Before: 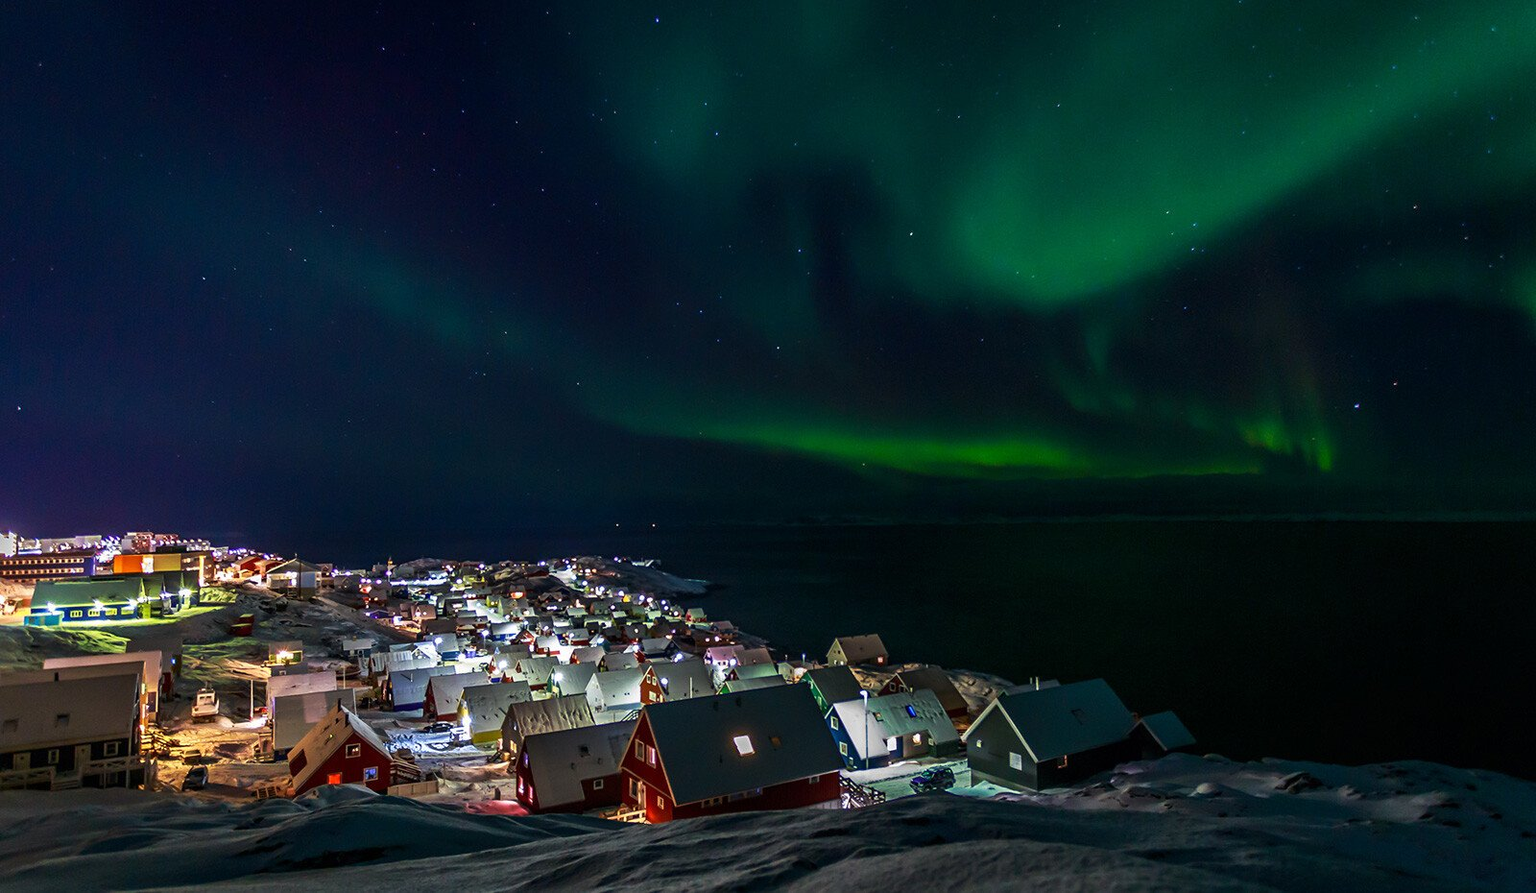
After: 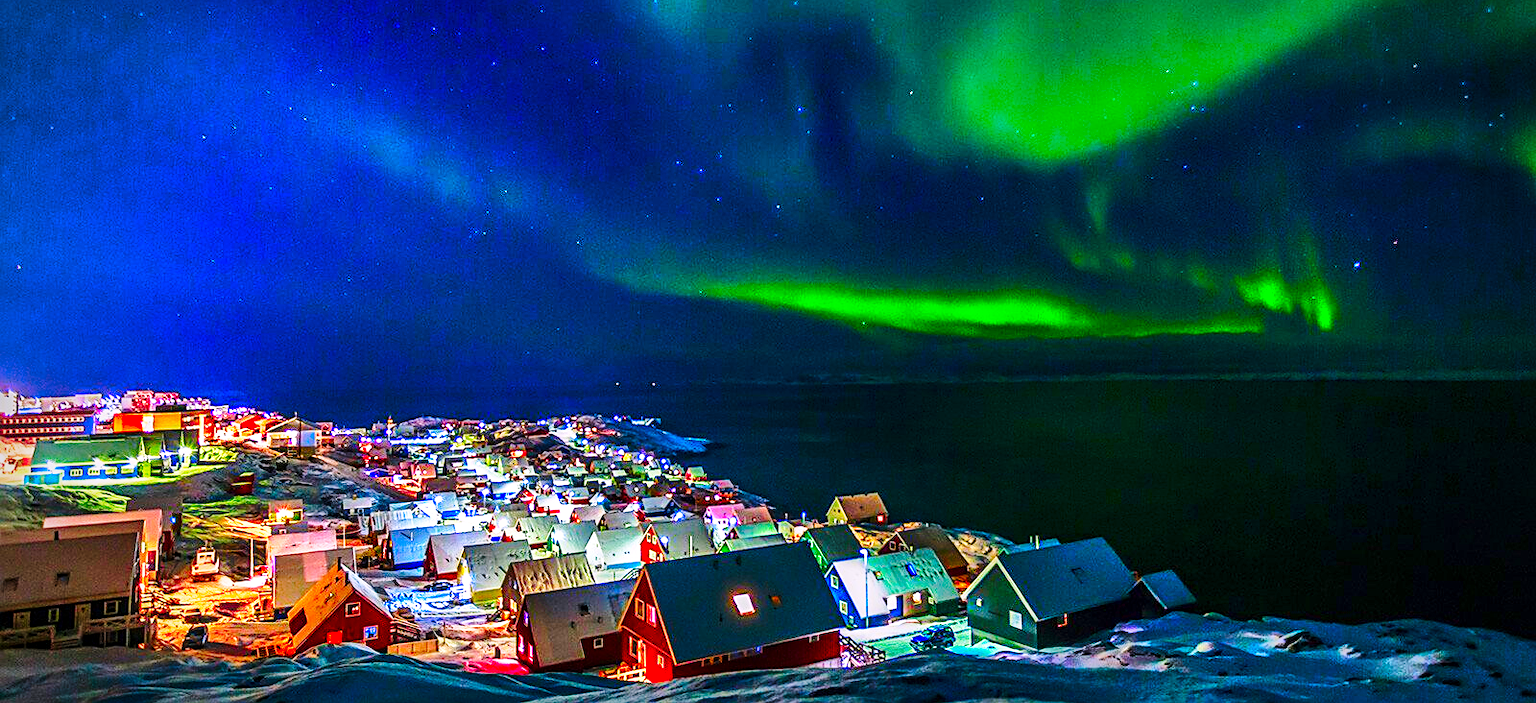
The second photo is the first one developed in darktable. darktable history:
color correction: highlights a* 1.63, highlights b* -1.66, saturation 2.52
exposure: black level correction 0, exposure 0.498 EV, compensate exposure bias true, compensate highlight preservation false
base curve: curves: ch0 [(0, 0) (0.028, 0.03) (0.121, 0.232) (0.46, 0.748) (0.859, 0.968) (1, 1)], preserve colors none
shadows and highlights: soften with gaussian
vignetting: fall-off start 71.77%, brightness -0.575
local contrast: on, module defaults
sharpen: on, module defaults
crop and rotate: top 15.859%, bottom 5.306%
